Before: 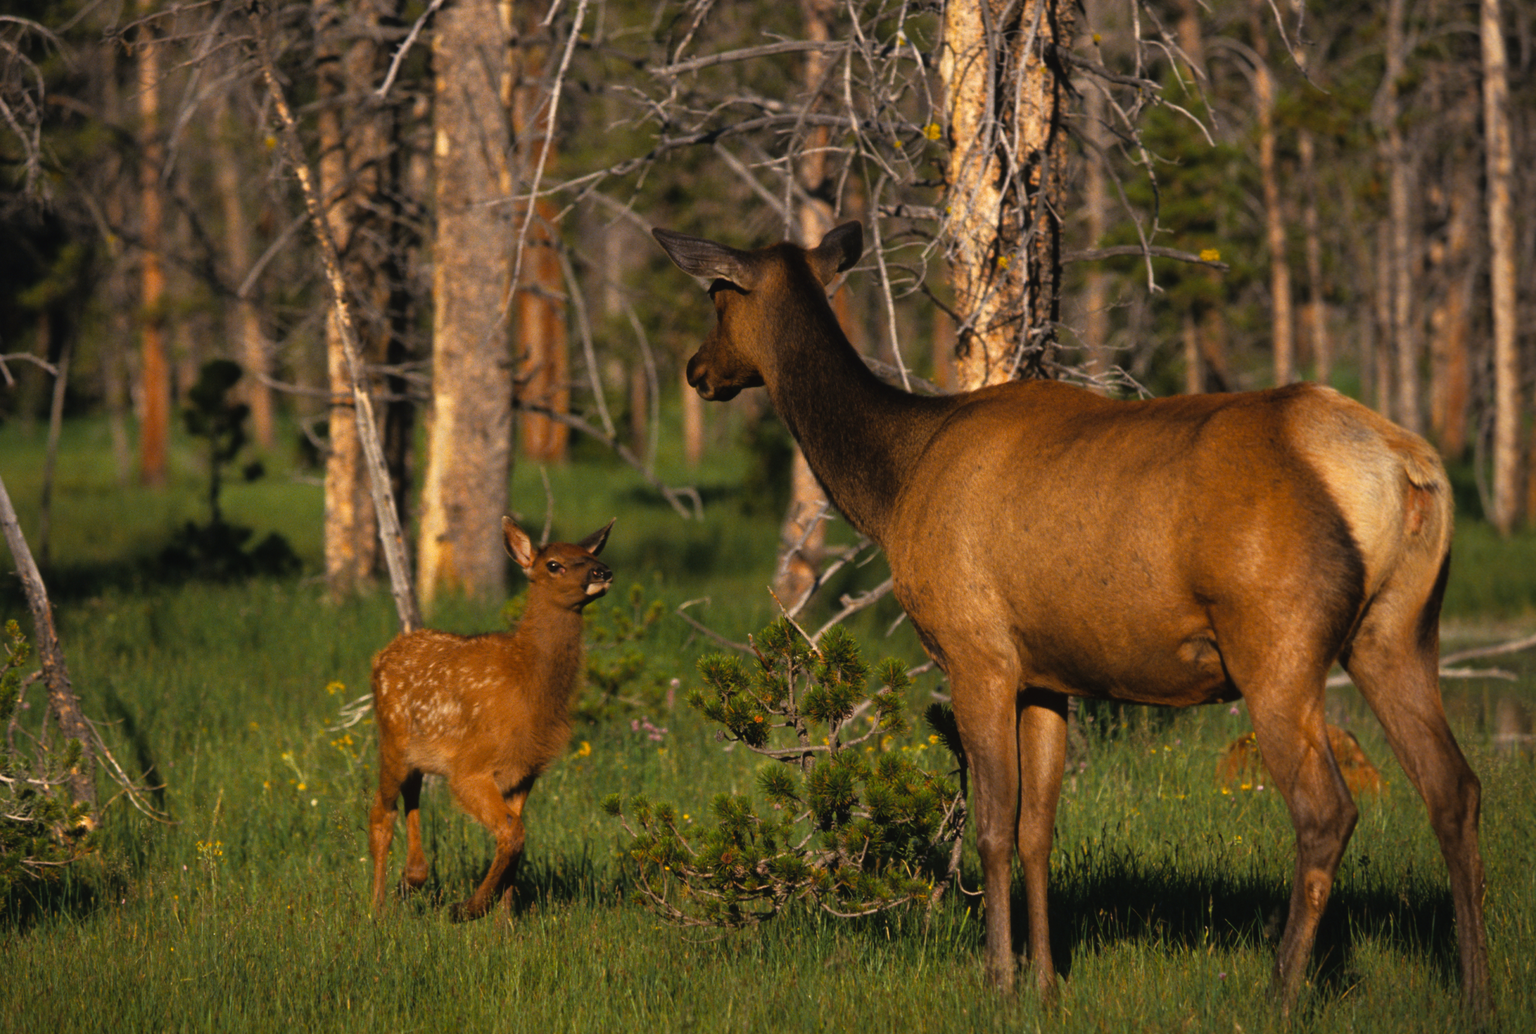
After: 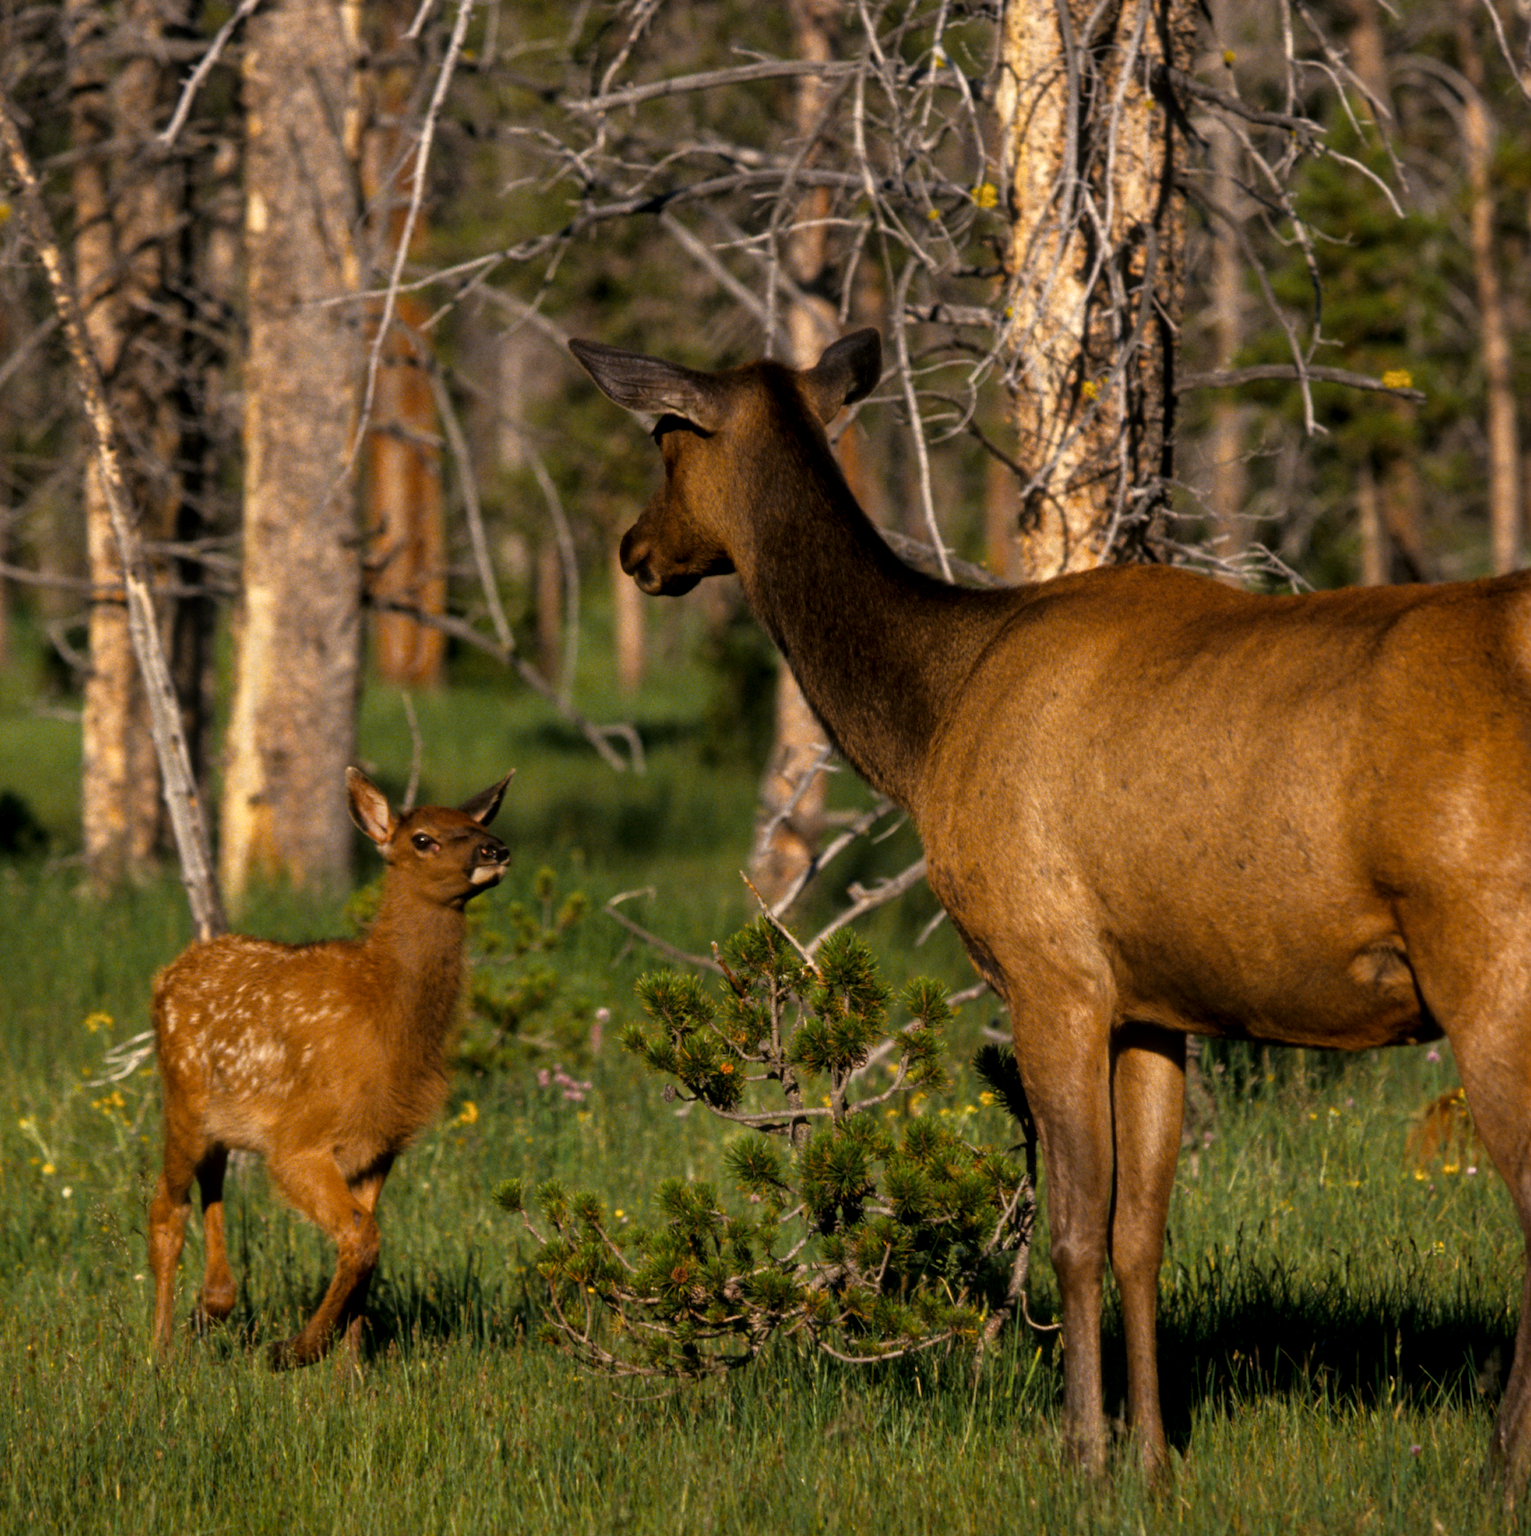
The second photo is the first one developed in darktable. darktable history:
crop and rotate: left 17.537%, right 15.287%
contrast brightness saturation: brightness -0.099
local contrast: on, module defaults
